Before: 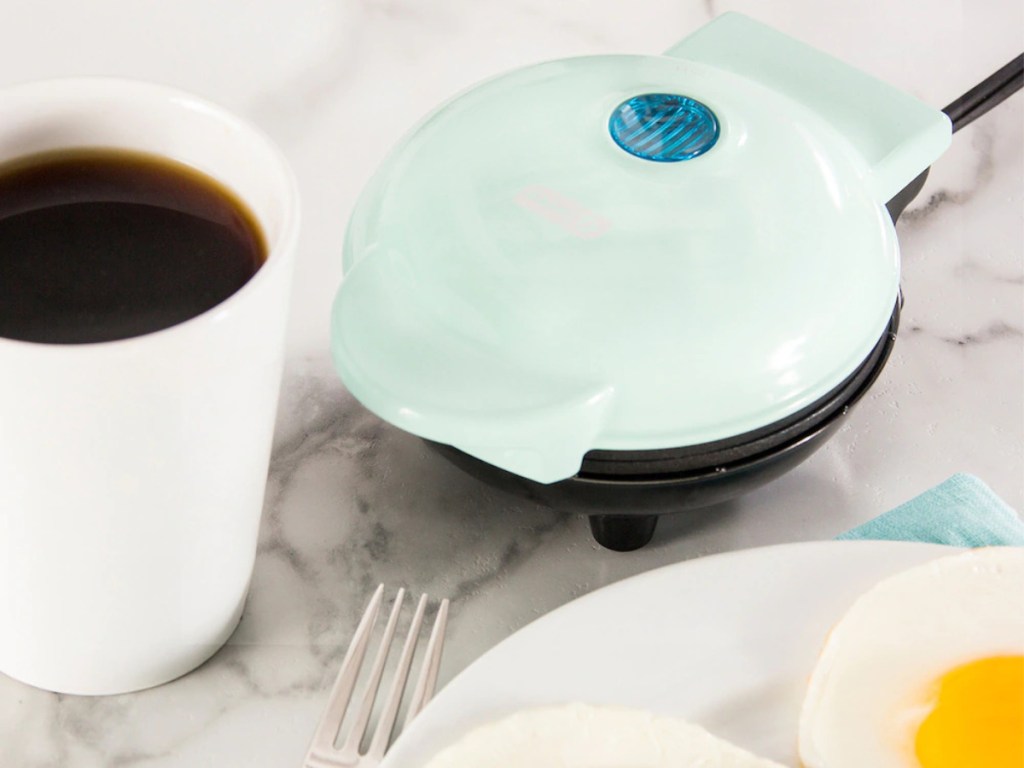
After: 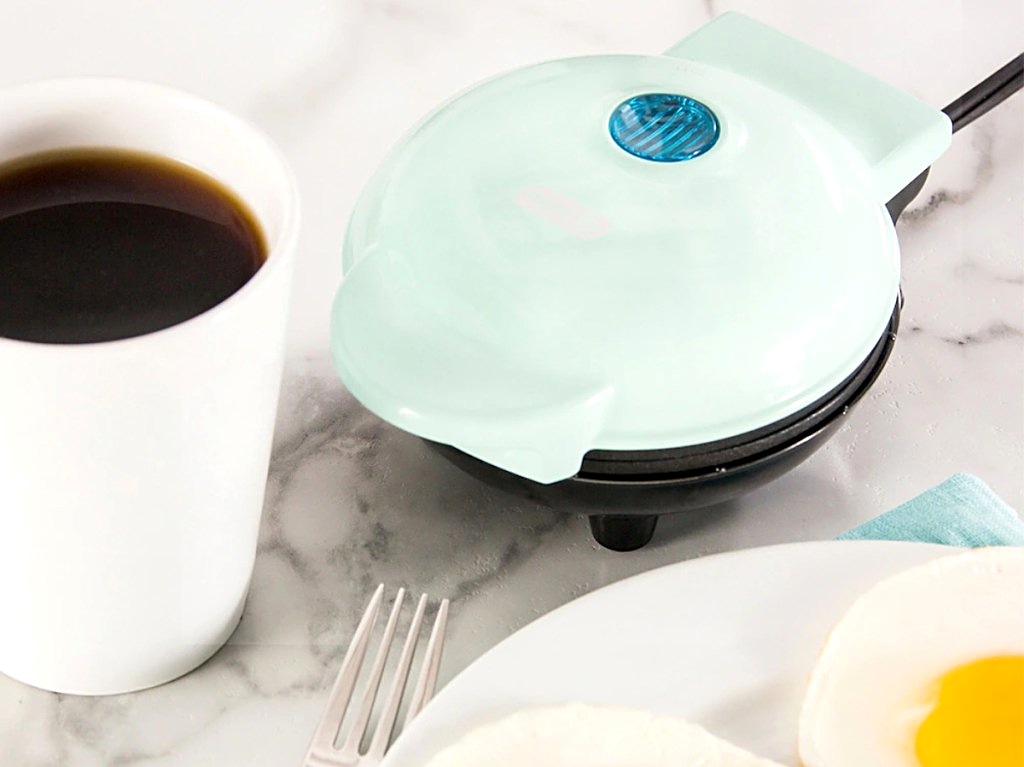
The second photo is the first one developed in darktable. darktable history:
exposure: black level correction 0.001, exposure 0.14 EV, compensate highlight preservation false
sharpen: on, module defaults
crop: bottom 0.071%
